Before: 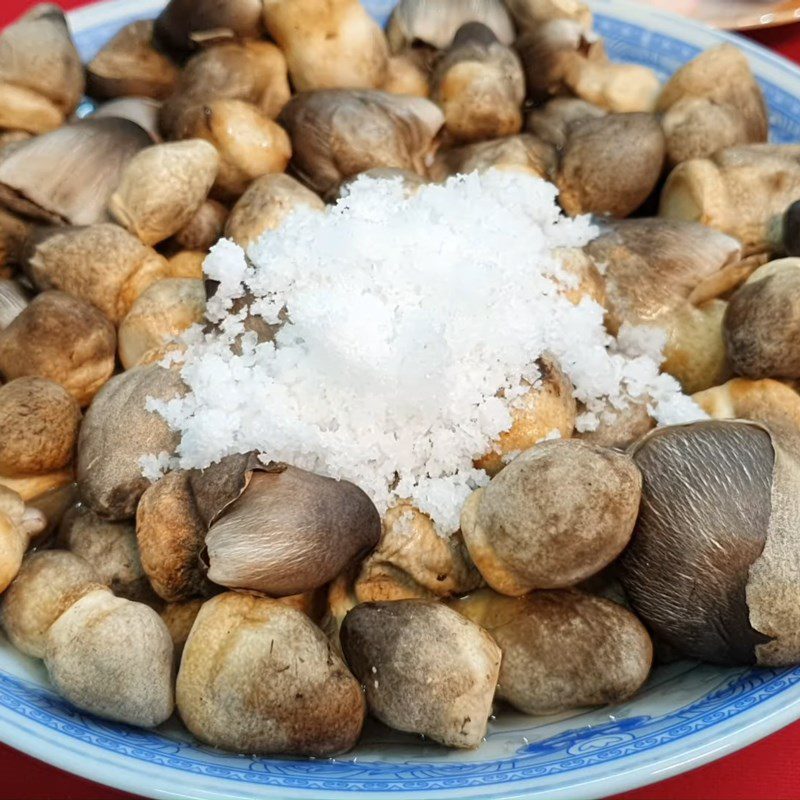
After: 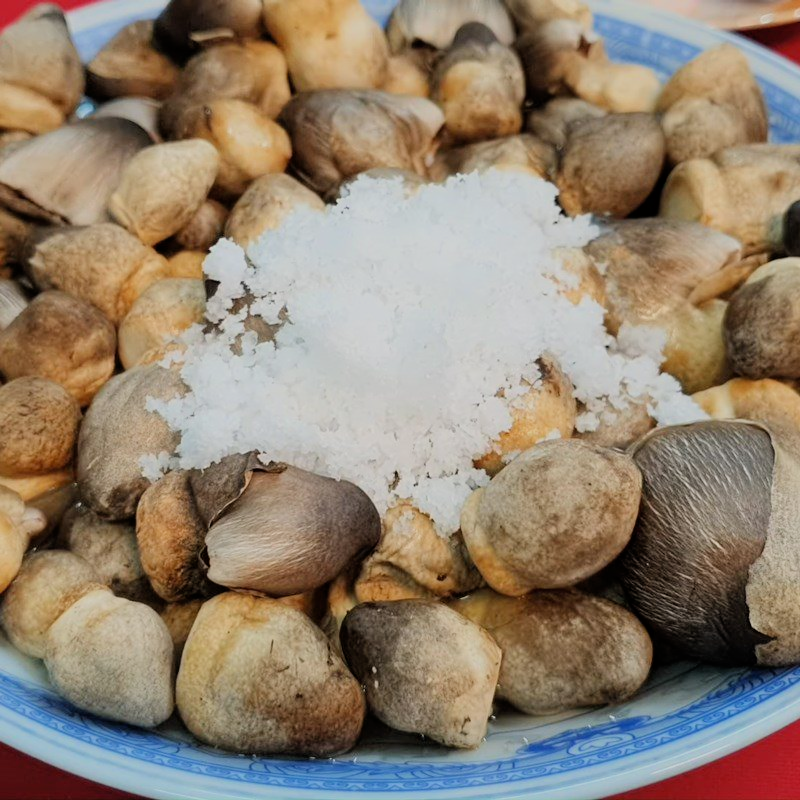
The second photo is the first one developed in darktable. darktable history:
filmic rgb: black relative exposure -8.47 EV, white relative exposure 4.69 EV, hardness 3.8, color science v6 (2022)
shadows and highlights: radius 125.58, shadows 21.25, highlights -21.3, highlights color adjustment 32.66%, low approximation 0.01
